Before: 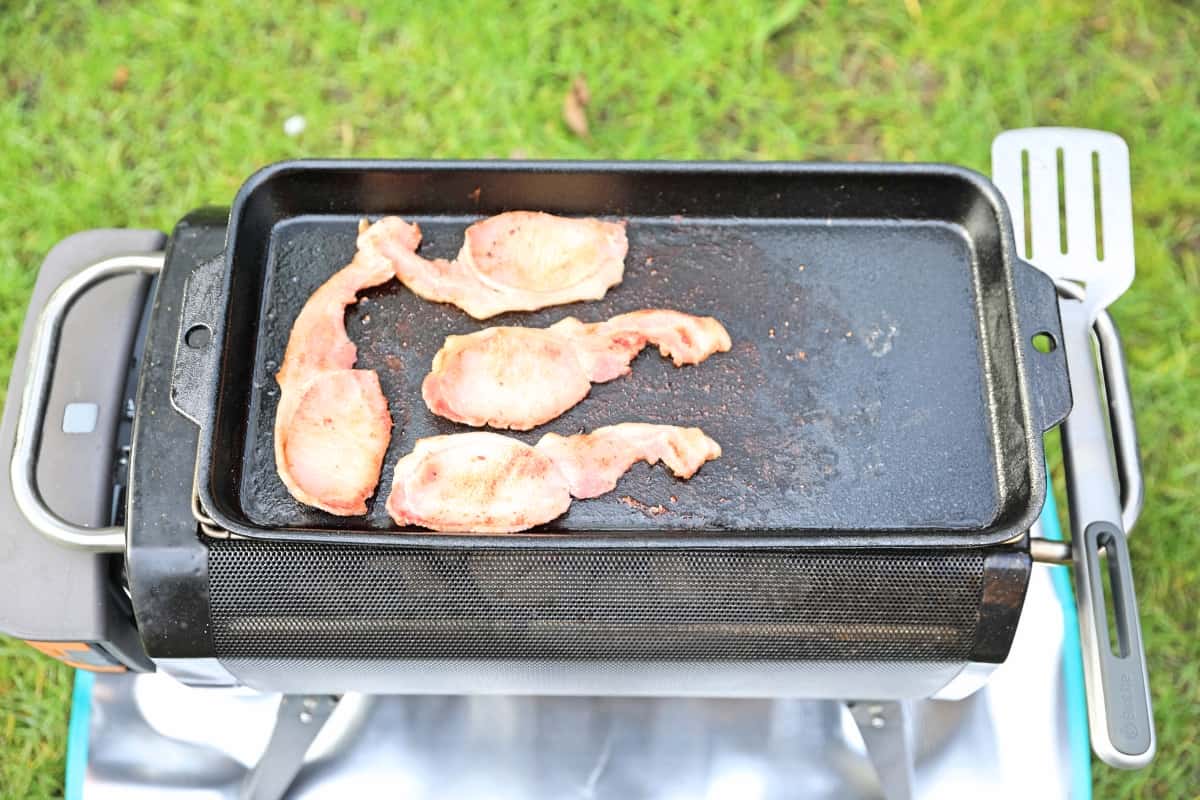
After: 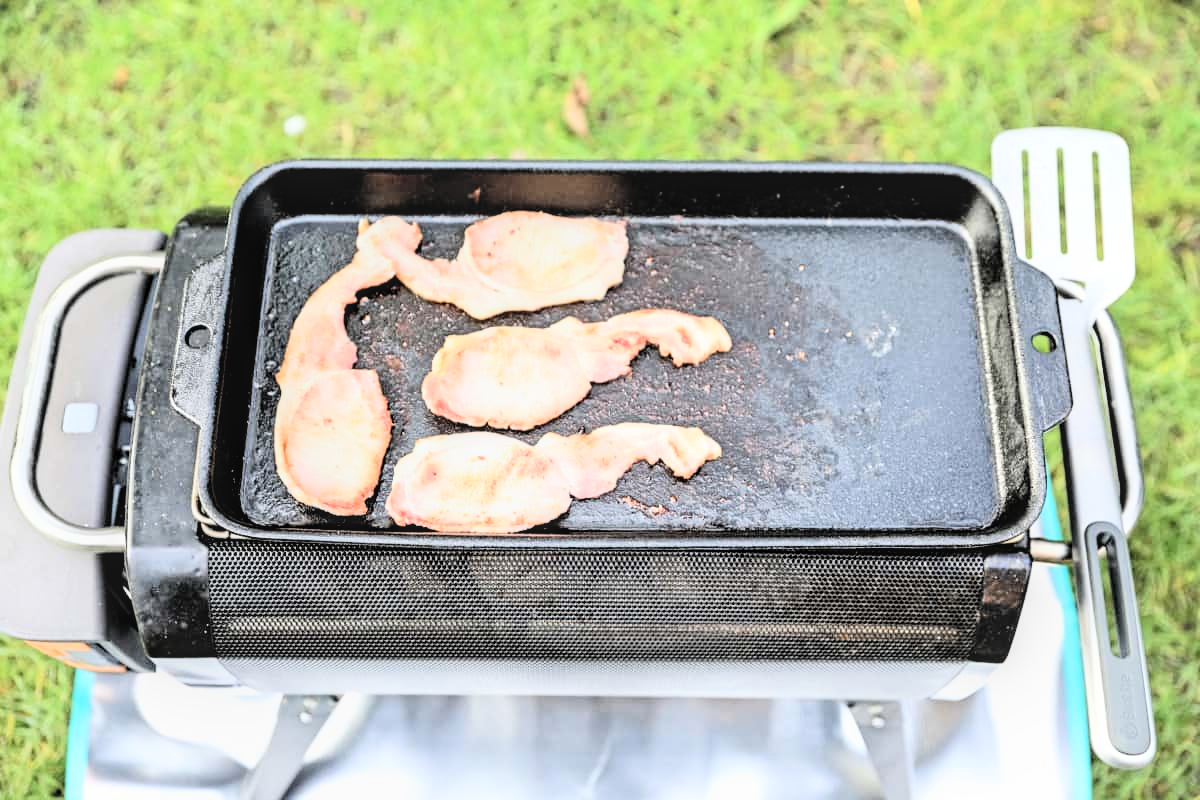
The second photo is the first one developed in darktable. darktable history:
contrast brightness saturation: contrast 0.14, brightness 0.21
filmic rgb: black relative exposure -4 EV, white relative exposure 3 EV, hardness 3.02, contrast 1.5
local contrast: on, module defaults
